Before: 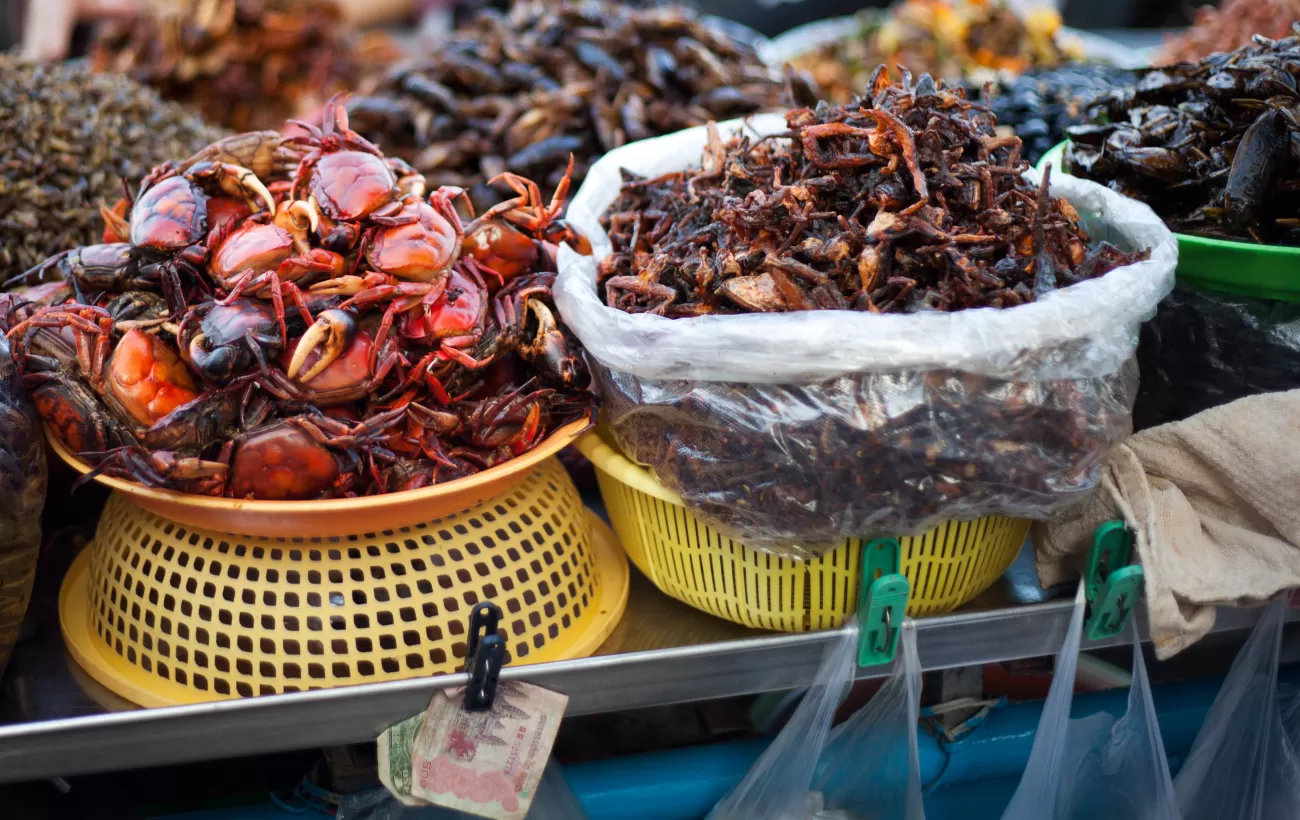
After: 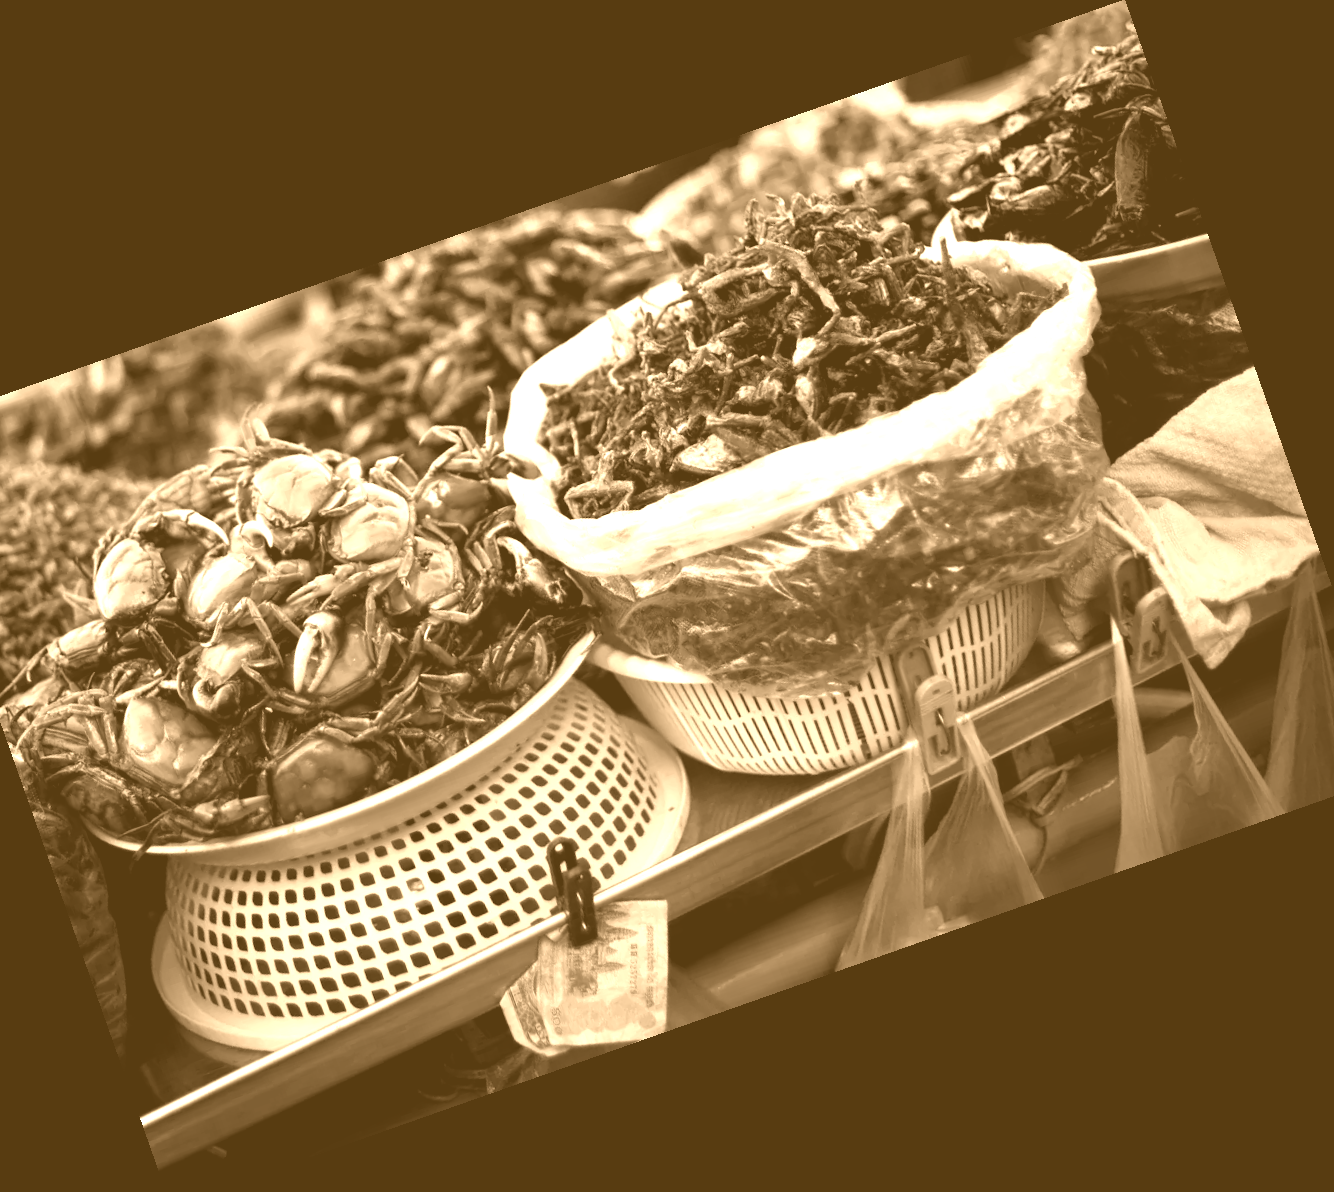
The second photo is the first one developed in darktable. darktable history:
exposure: black level correction 0.002, exposure 0.15 EV, compensate highlight preservation false
levels: levels [0.029, 0.545, 0.971]
tone equalizer: on, module defaults
crop and rotate: angle 19.43°, left 6.812%, right 4.125%, bottom 1.087%
colorize: hue 28.8°, source mix 100%
